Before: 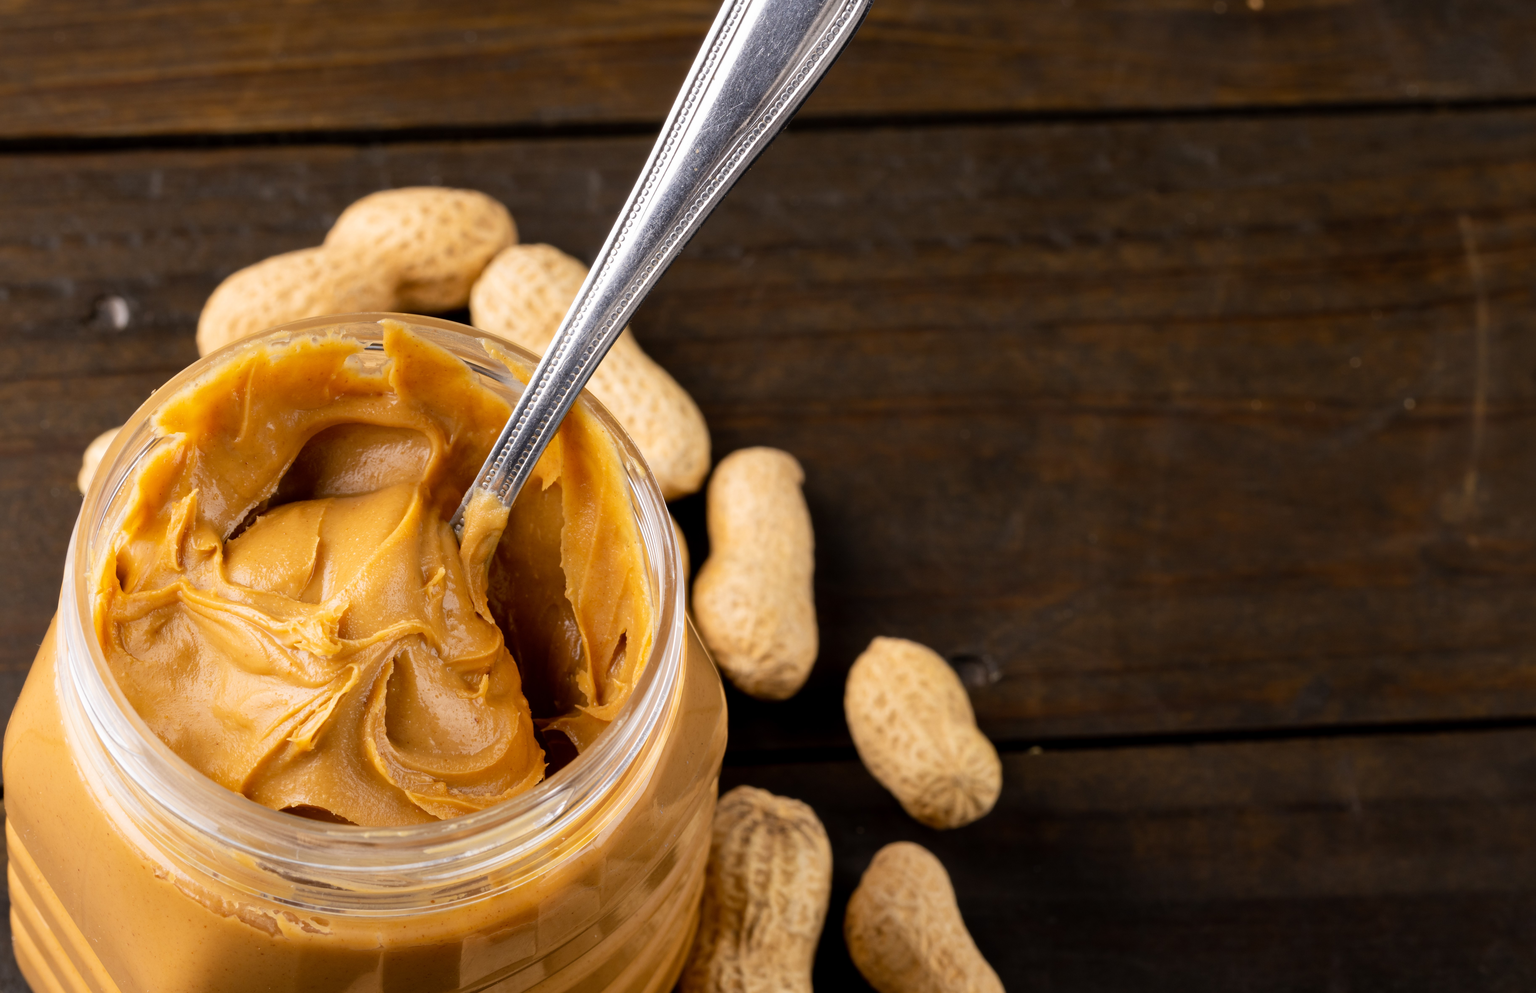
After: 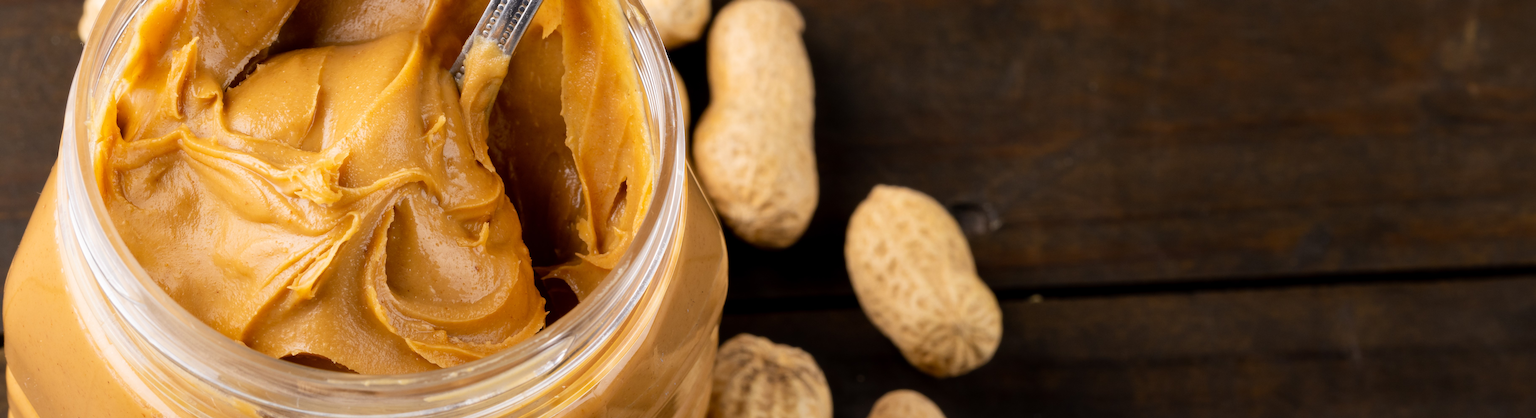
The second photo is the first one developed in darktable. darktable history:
crop: top 45.551%, bottom 12.262%
exposure: compensate highlight preservation false
